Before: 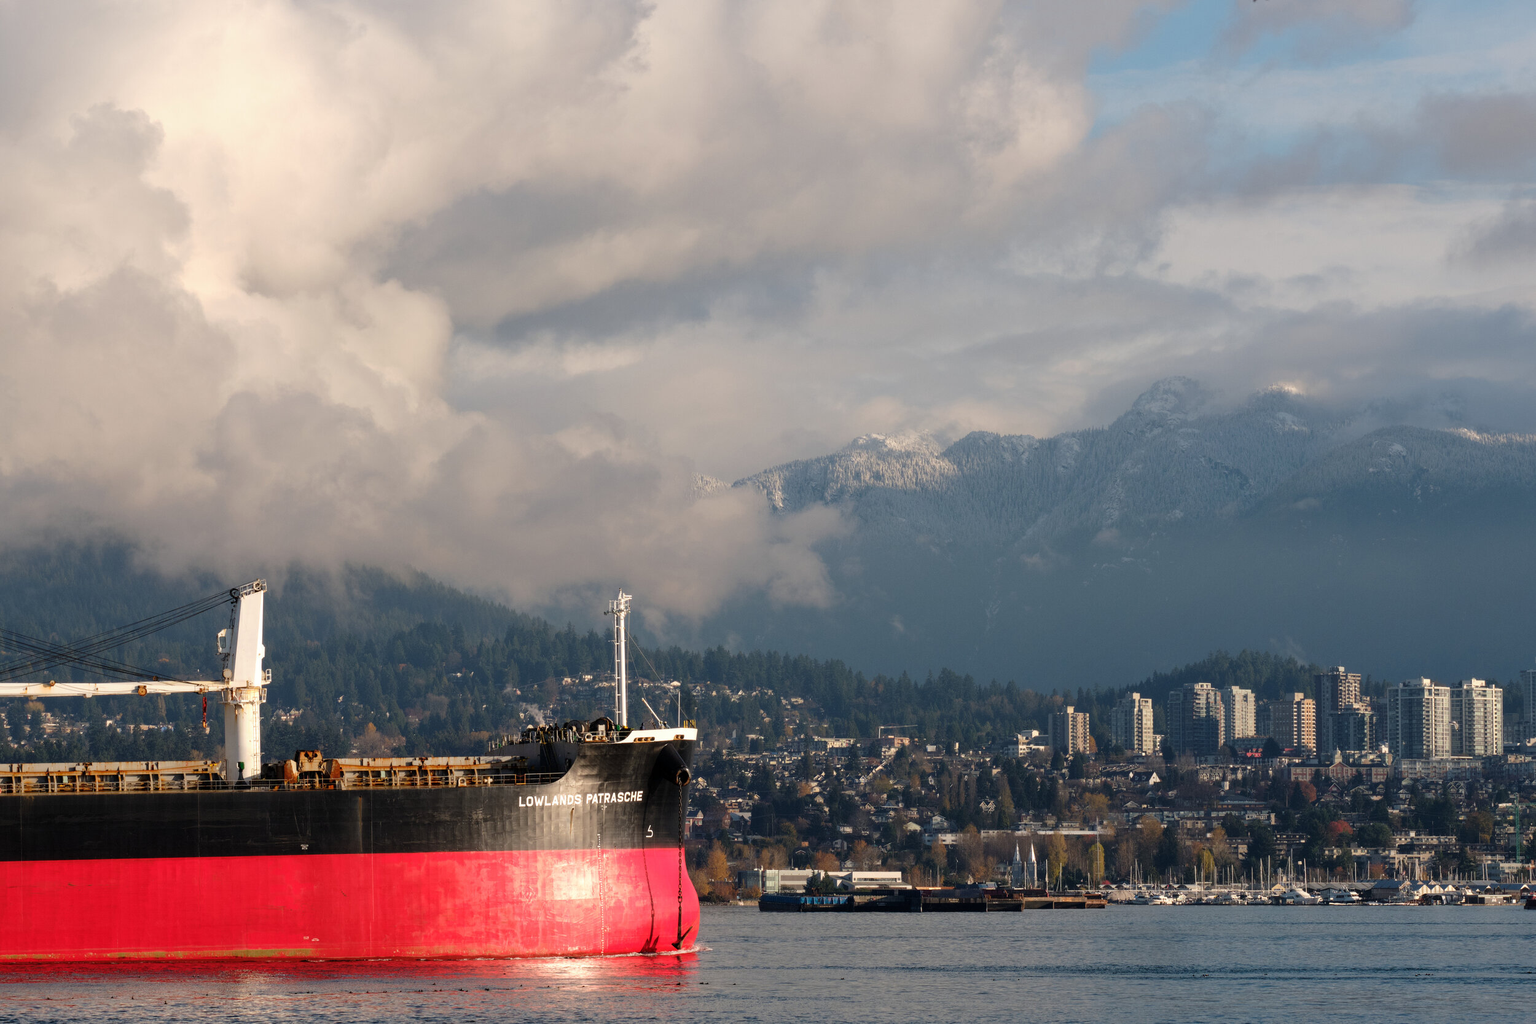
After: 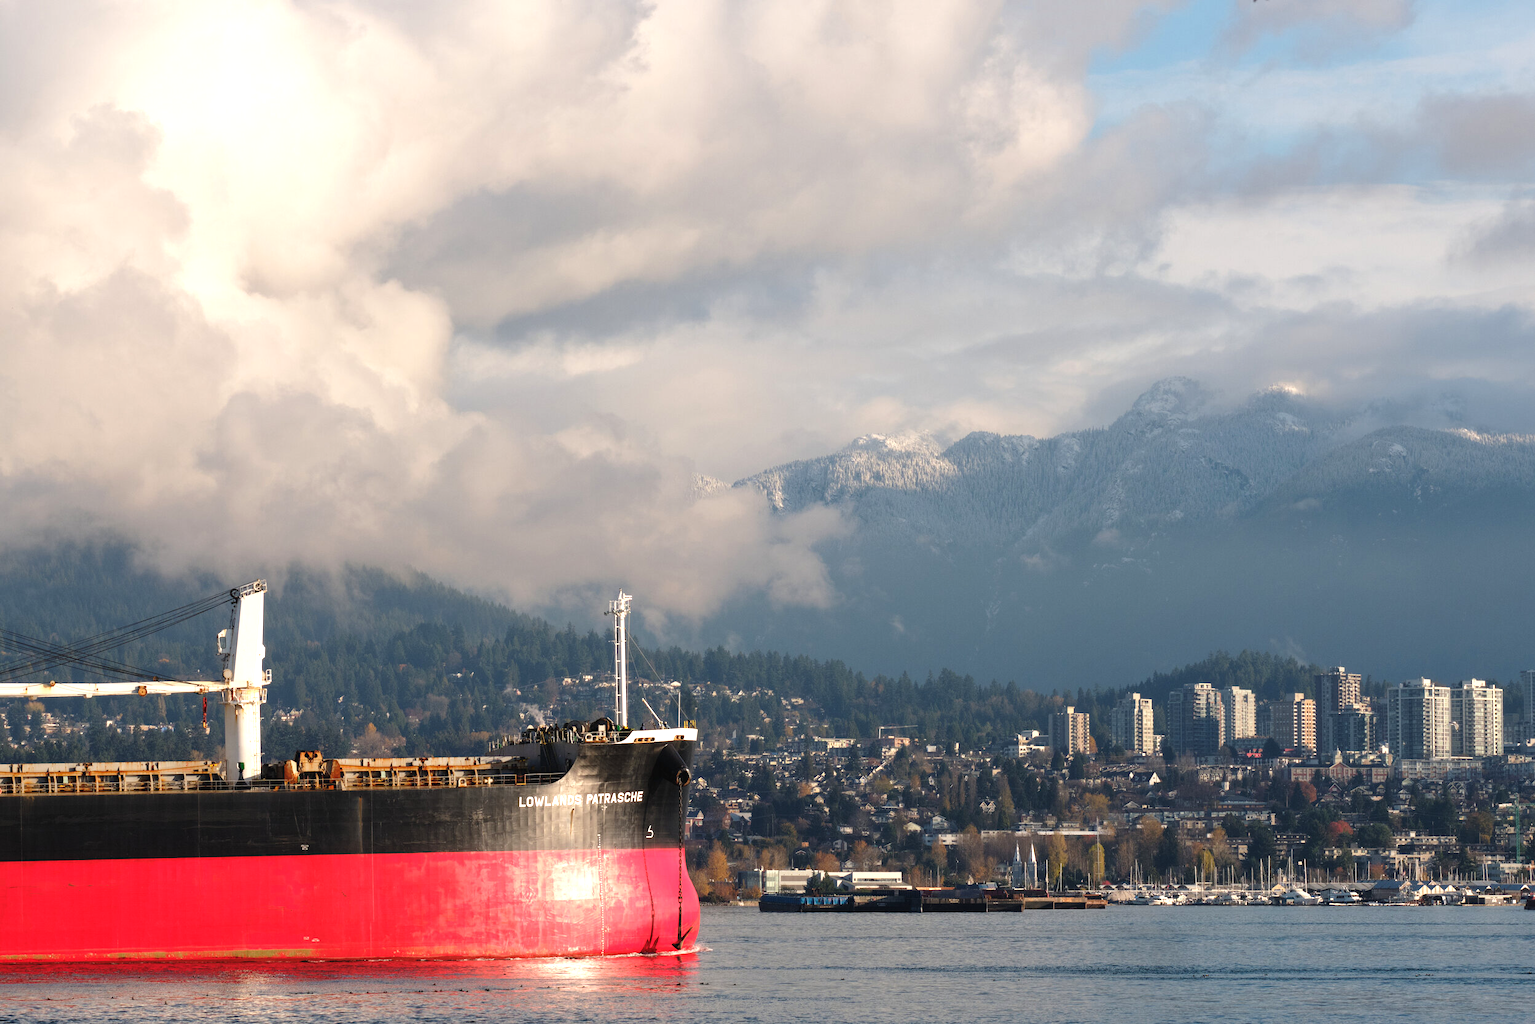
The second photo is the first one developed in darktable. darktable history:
exposure: black level correction -0.002, exposure 0.544 EV, compensate highlight preservation false
levels: mode automatic
